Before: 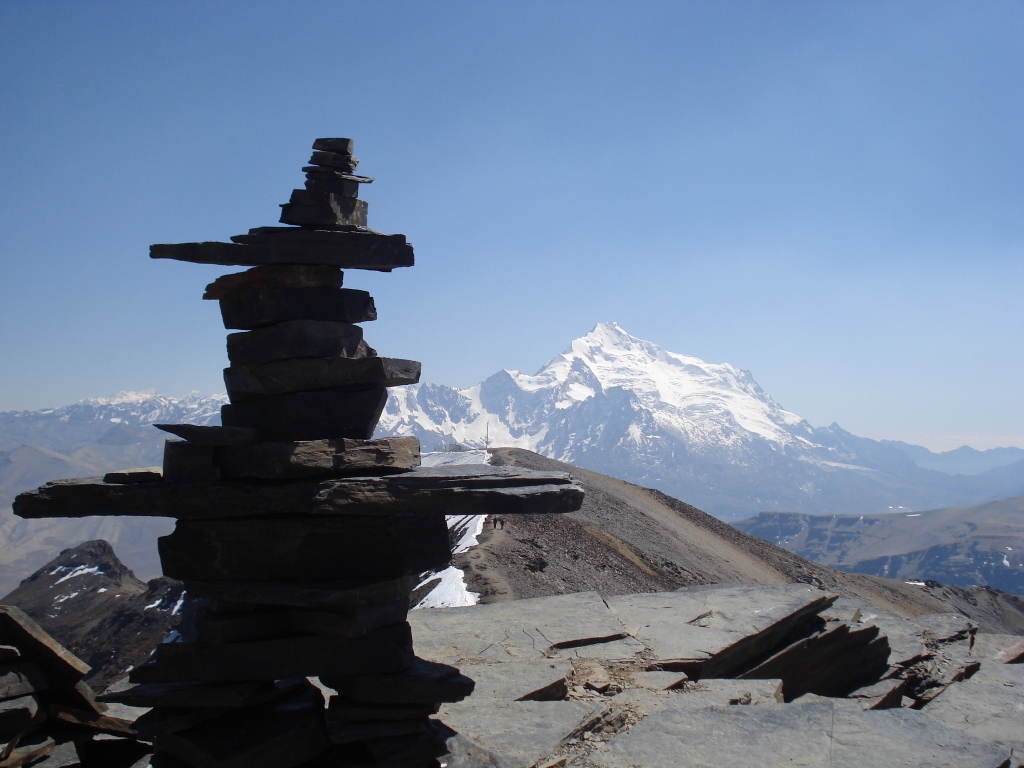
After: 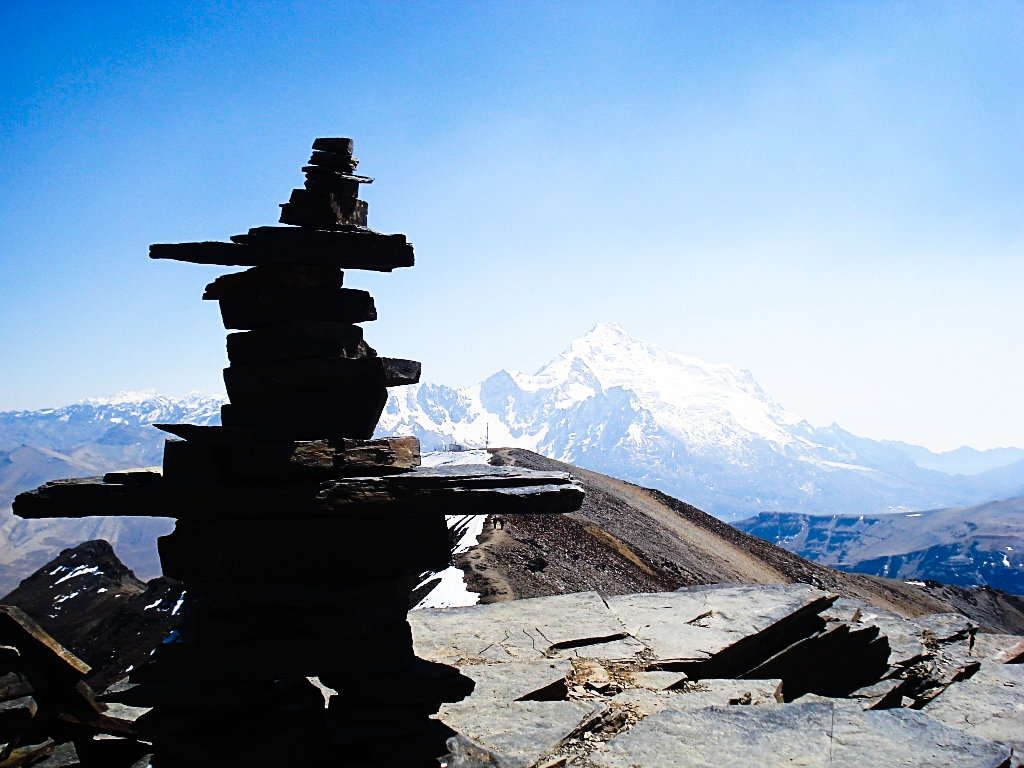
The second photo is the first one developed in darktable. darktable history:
tone curve: curves: ch0 [(0, 0) (0.003, 0.003) (0.011, 0.006) (0.025, 0.01) (0.044, 0.015) (0.069, 0.02) (0.1, 0.027) (0.136, 0.036) (0.177, 0.05) (0.224, 0.07) (0.277, 0.12) (0.335, 0.208) (0.399, 0.334) (0.468, 0.473) (0.543, 0.636) (0.623, 0.795) (0.709, 0.907) (0.801, 0.97) (0.898, 0.989) (1, 1)], preserve colors none
sharpen: on, module defaults
